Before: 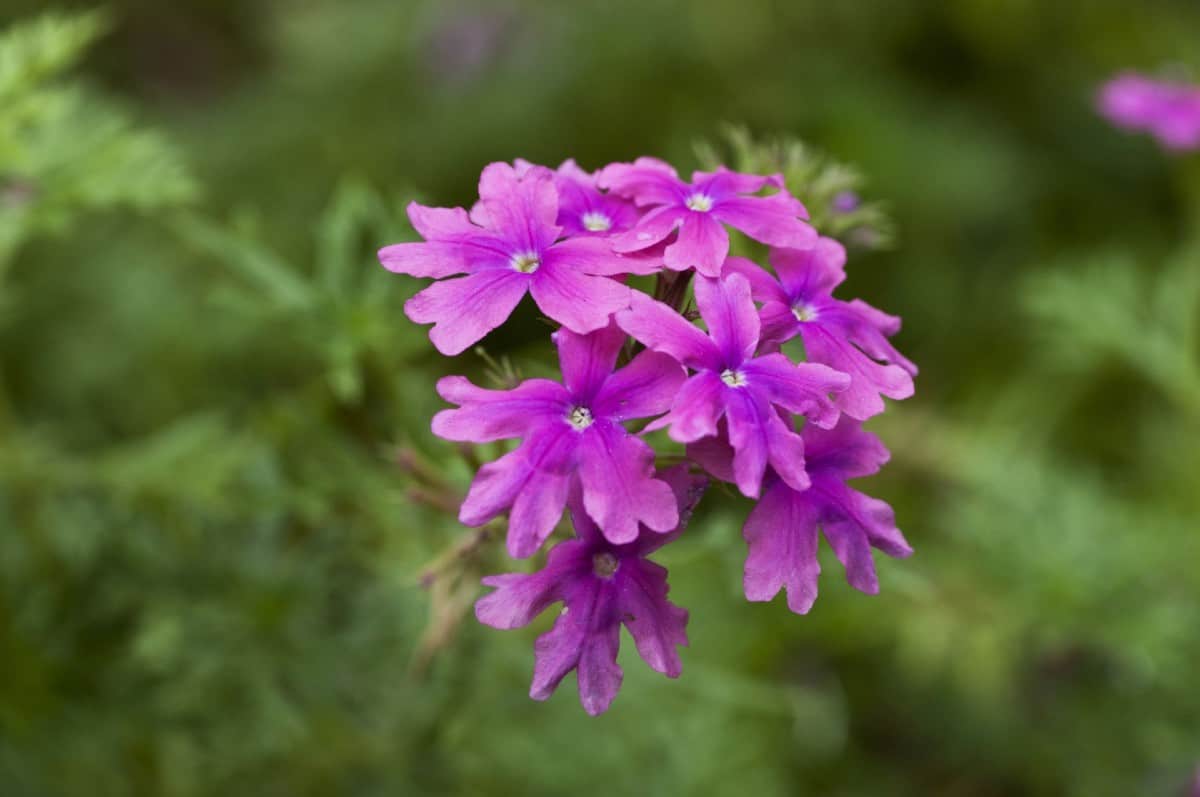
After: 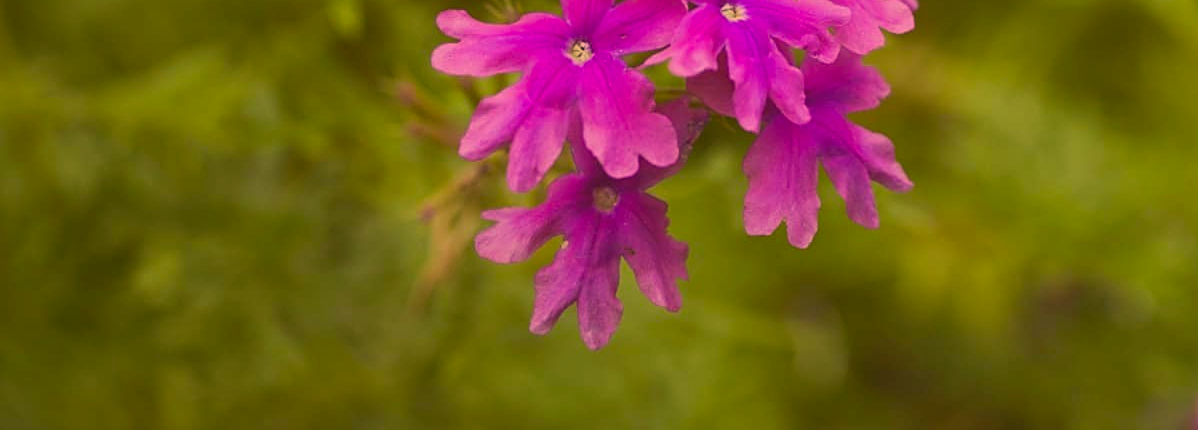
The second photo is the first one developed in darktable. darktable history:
contrast brightness saturation: contrast -0.271
color correction: highlights a* 18.24, highlights b* 35.45, shadows a* 1.23, shadows b* 6.01, saturation 1.02
crop and rotate: top 45.956%, right 0.113%
sharpen: on, module defaults
